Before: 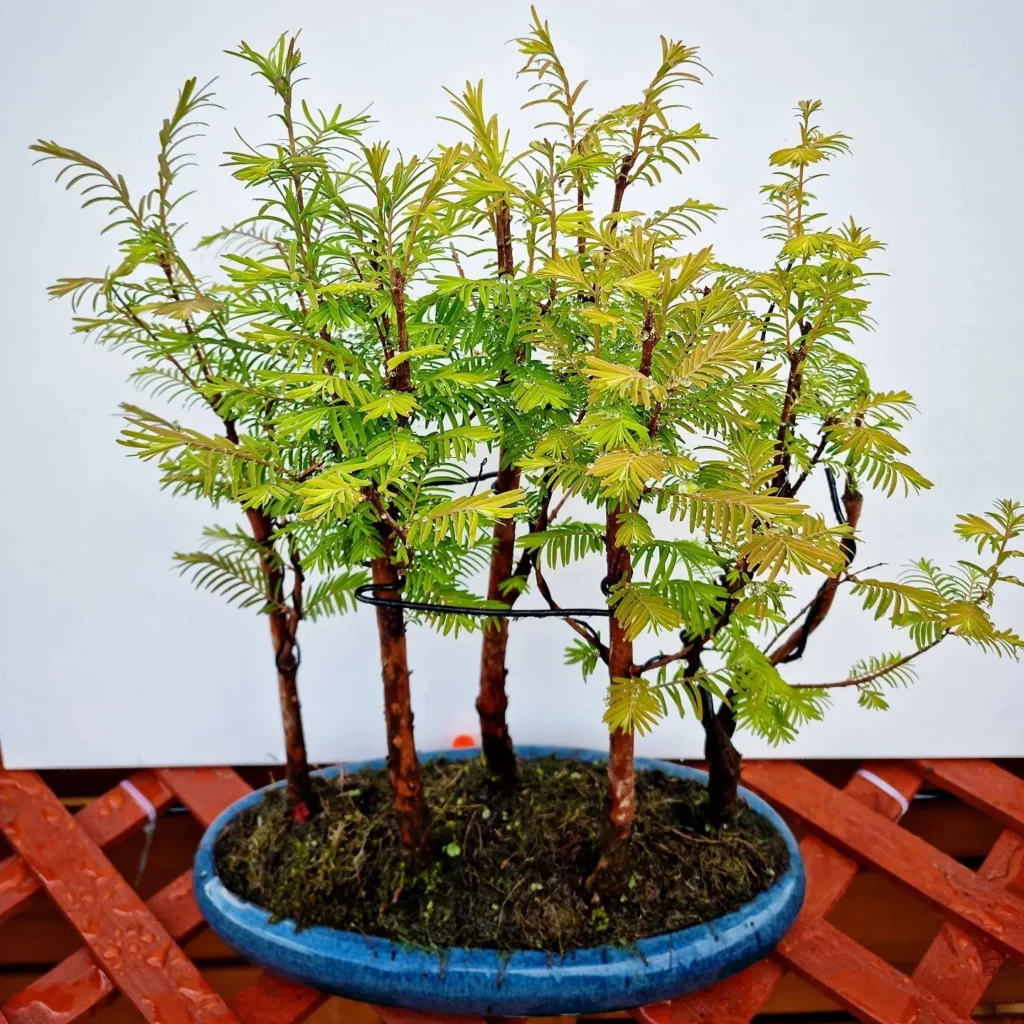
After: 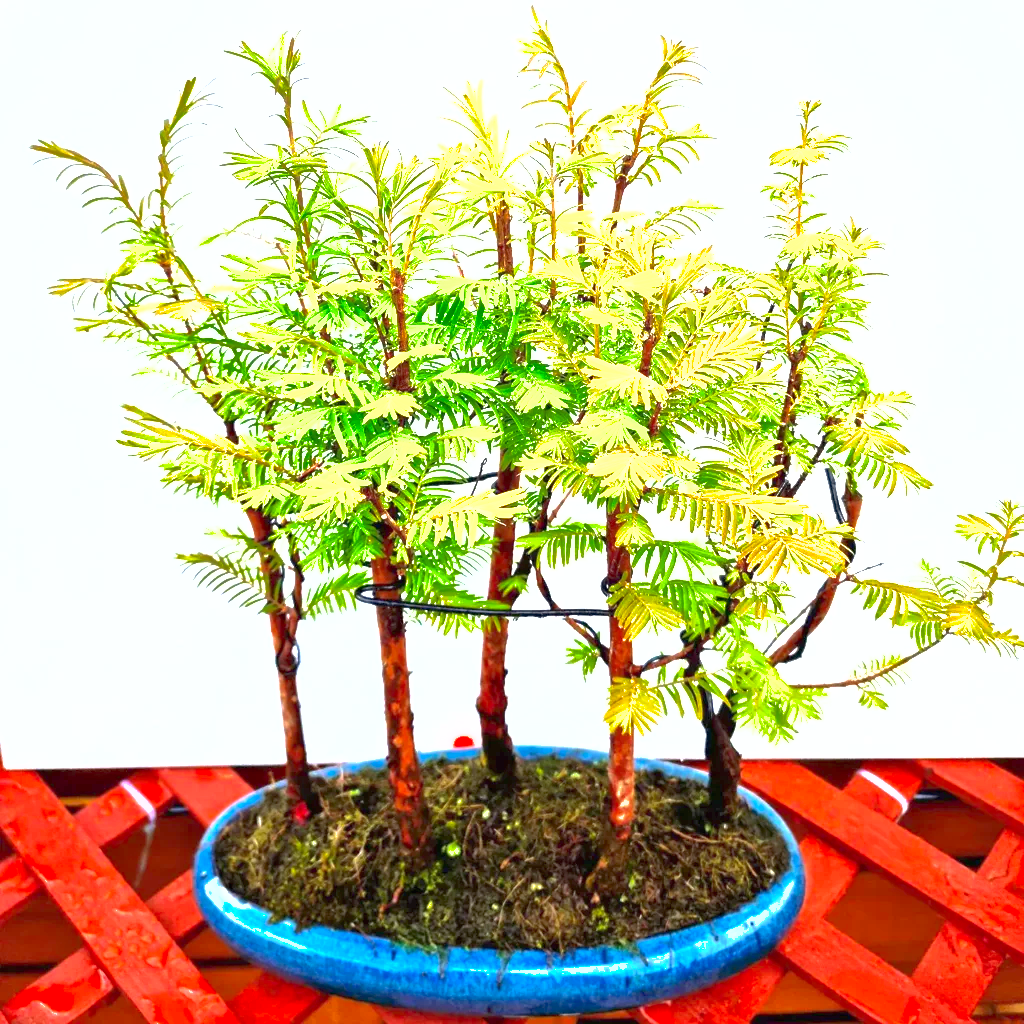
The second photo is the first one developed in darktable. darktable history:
shadows and highlights: on, module defaults
exposure: black level correction 0, exposure 1.7 EV, compensate exposure bias true, compensate highlight preservation false
contrast brightness saturation: saturation 0.18
